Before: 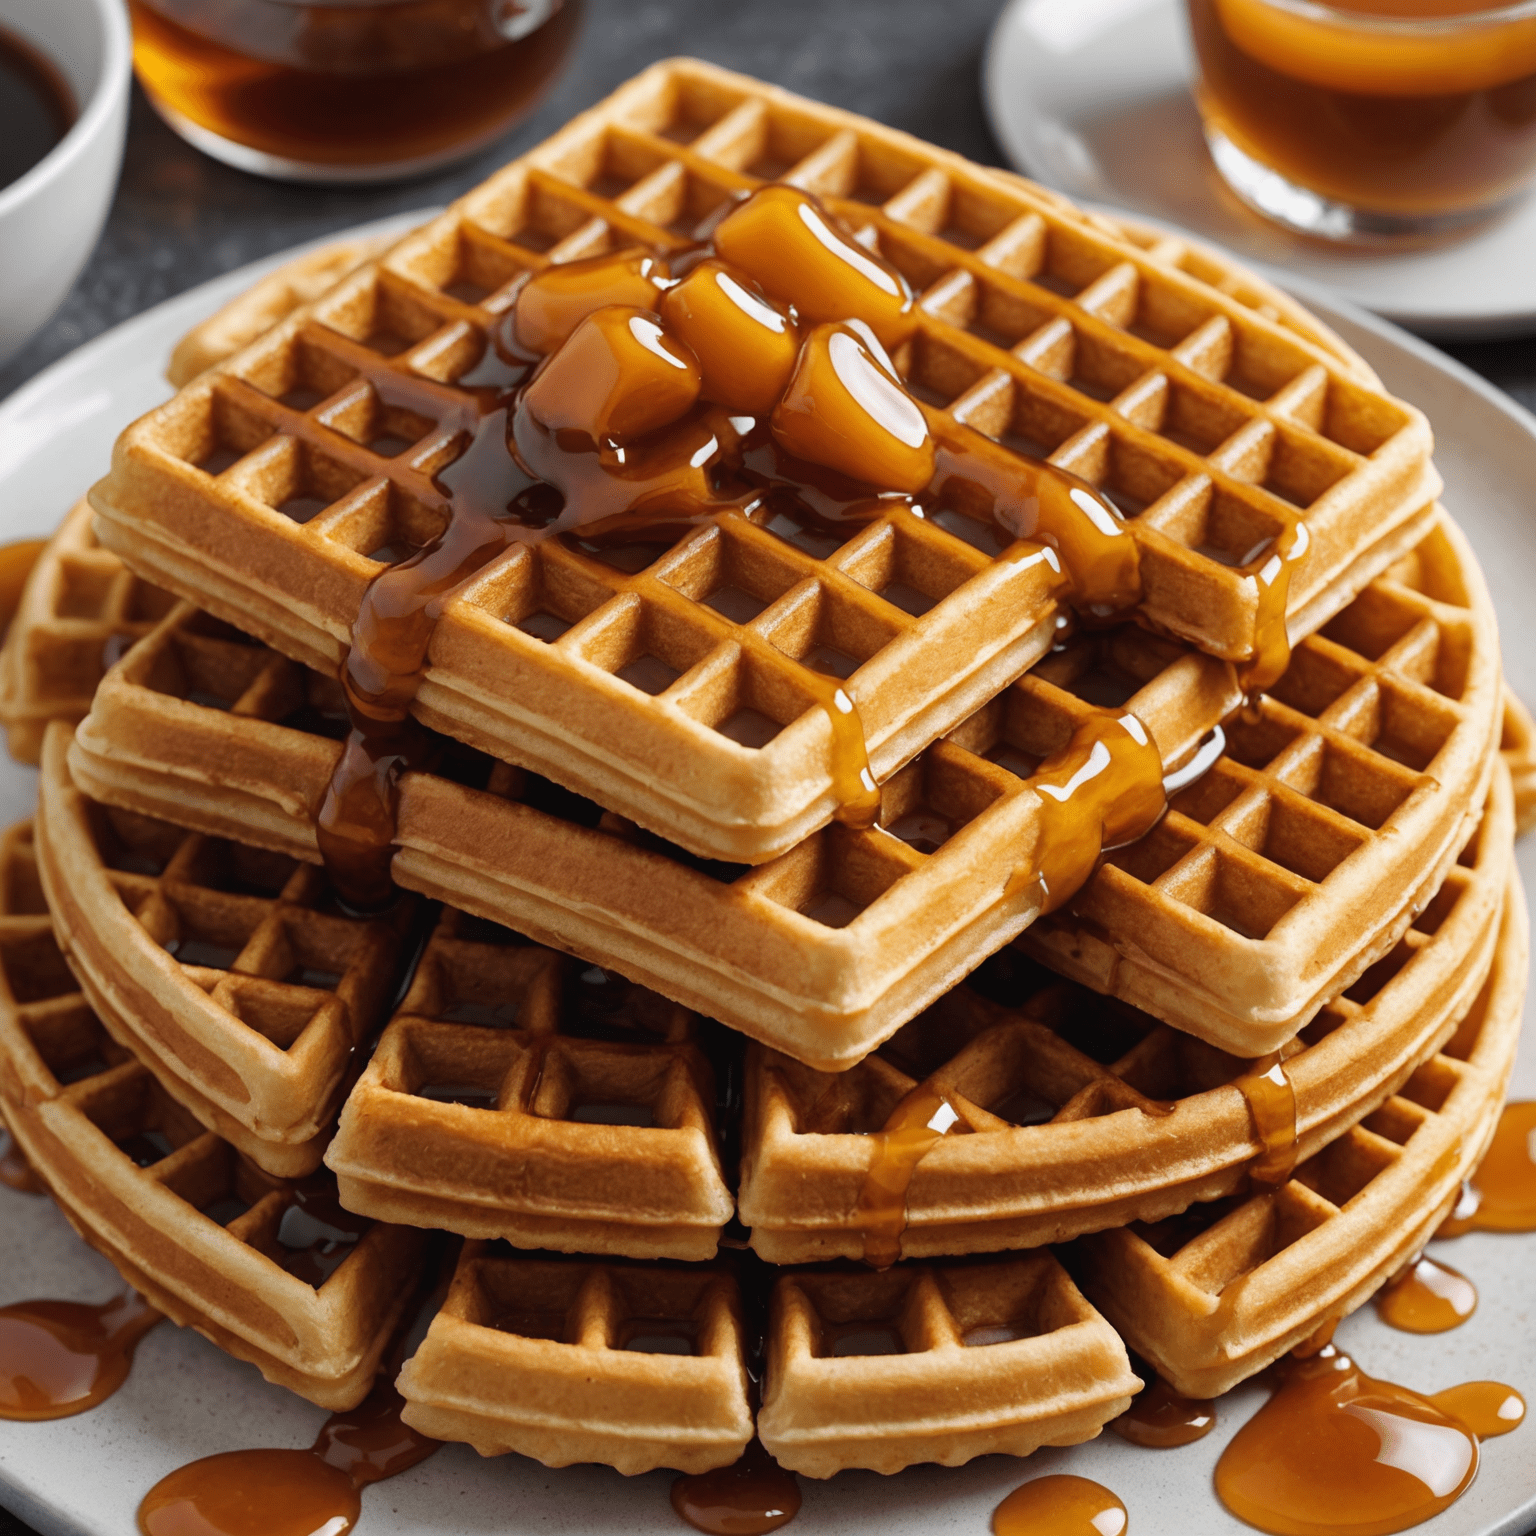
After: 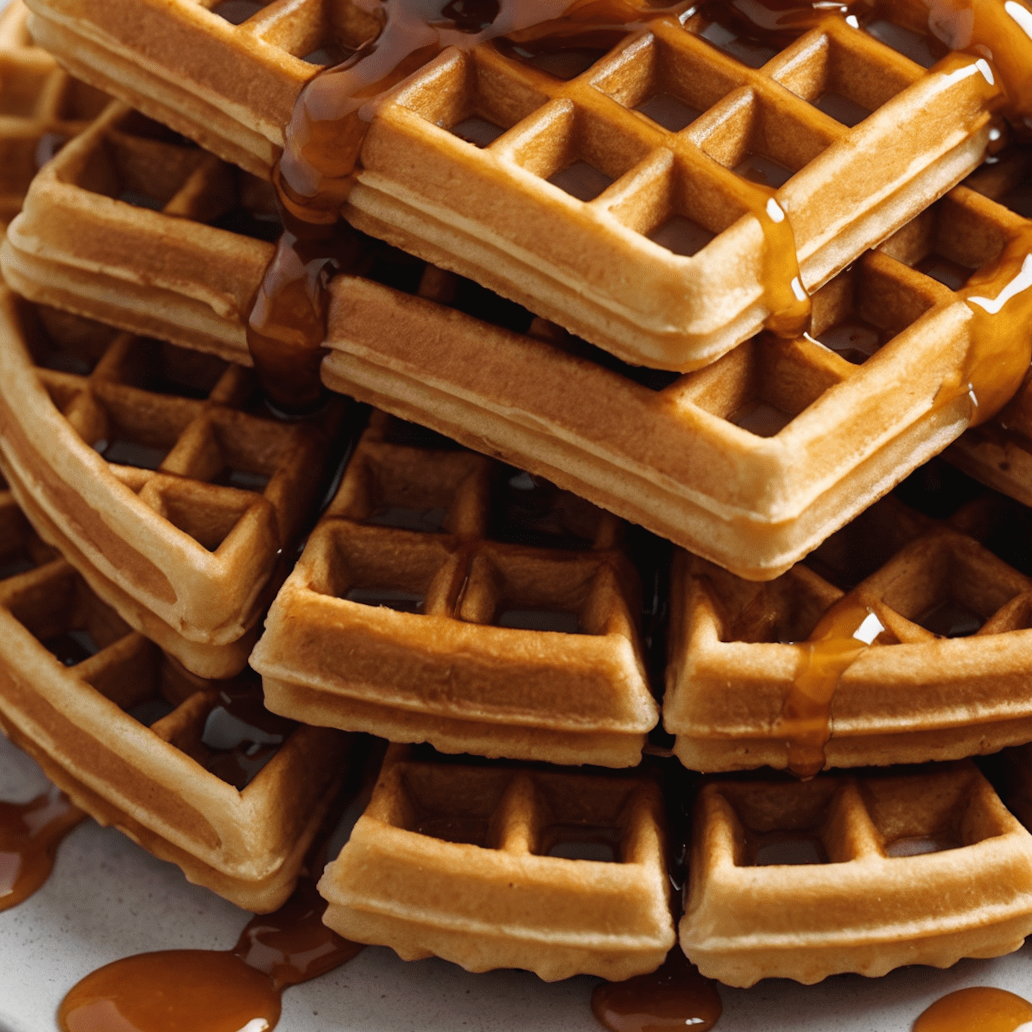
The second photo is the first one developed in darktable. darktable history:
shadows and highlights: shadows 0, highlights 40
crop and rotate: angle -0.82°, left 3.85%, top 31.828%, right 27.992%
